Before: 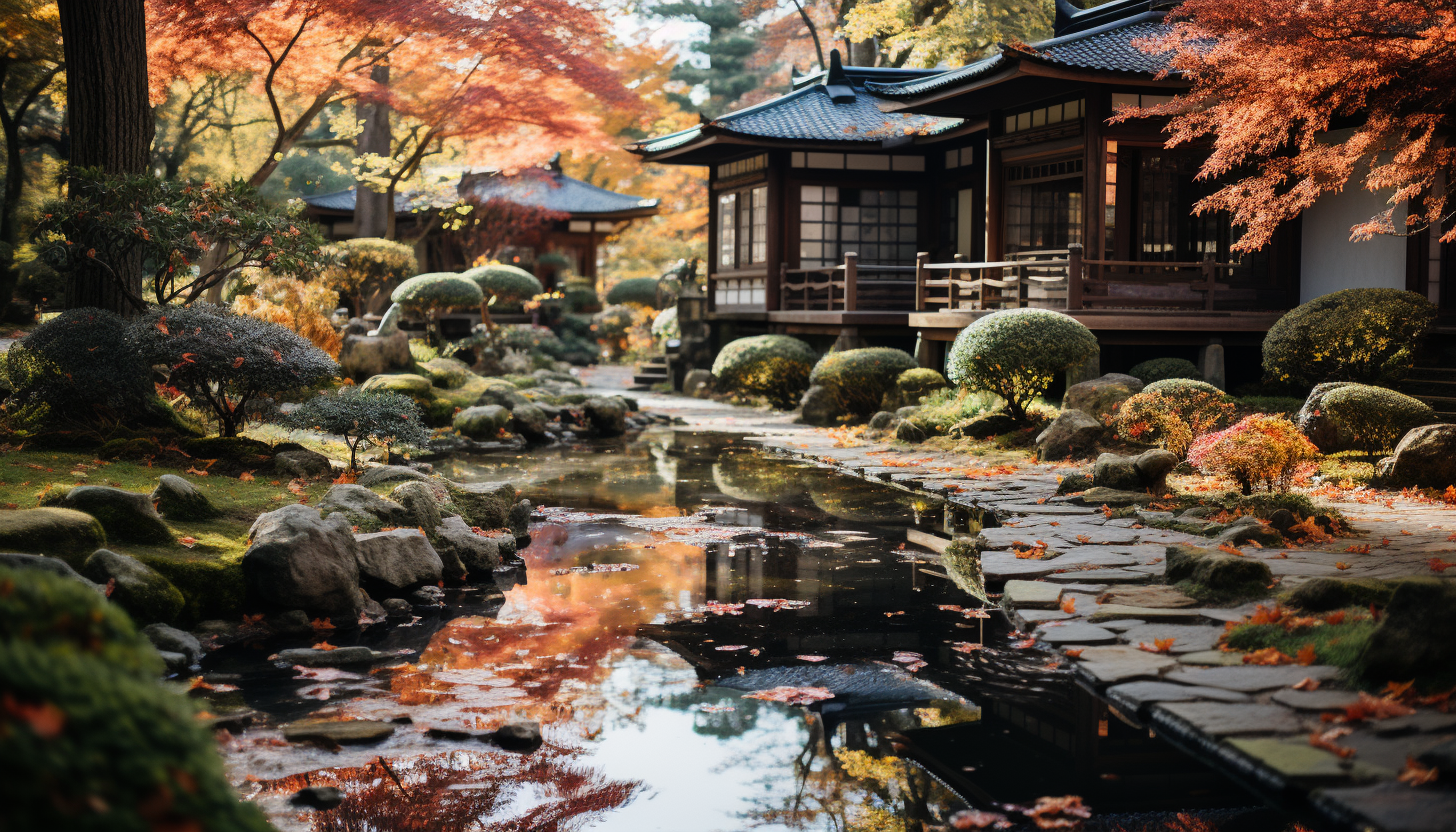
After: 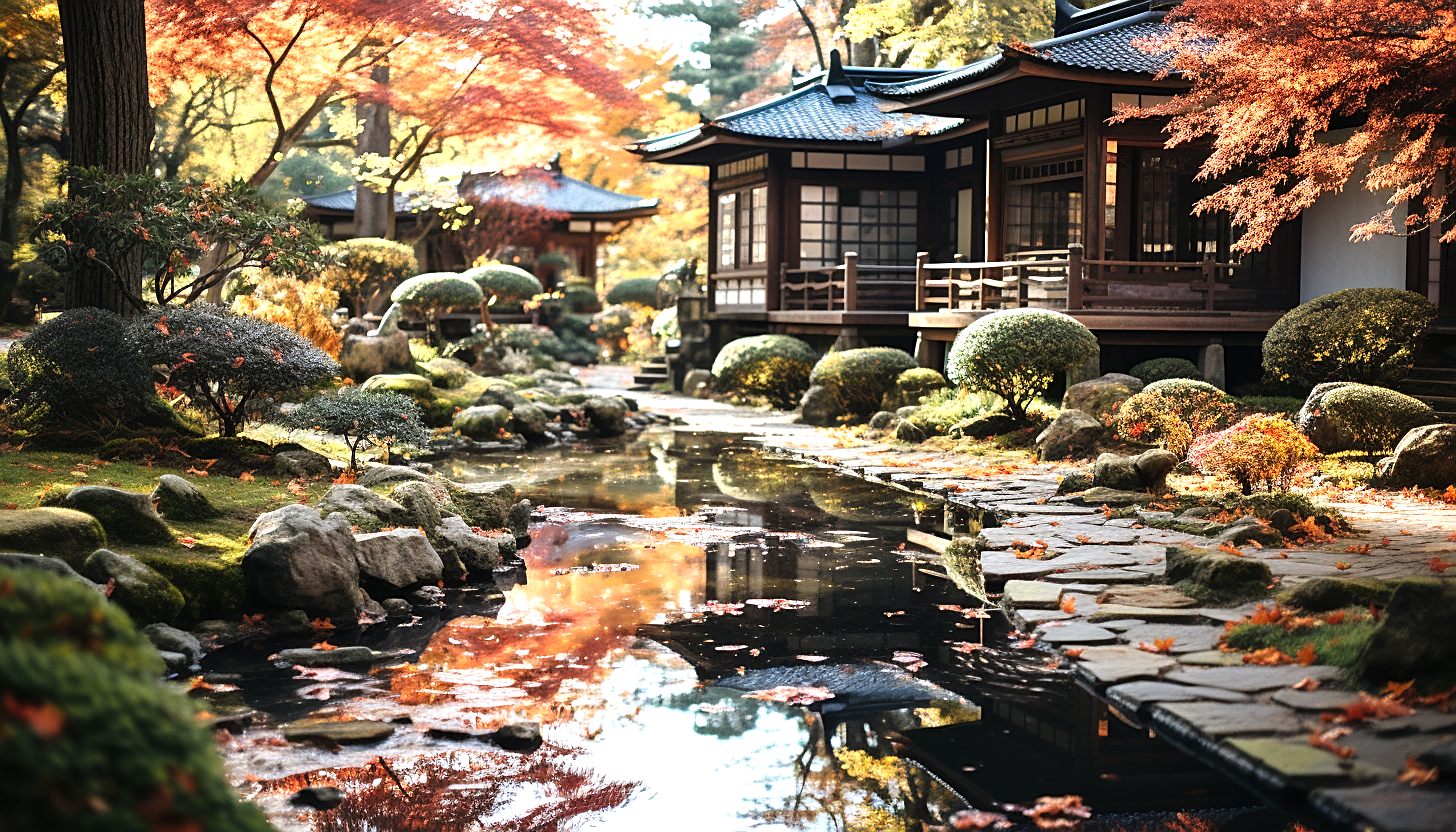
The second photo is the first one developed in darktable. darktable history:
sharpen: on, module defaults
exposure: black level correction 0, exposure 0.851 EV, compensate exposure bias true, compensate highlight preservation false
